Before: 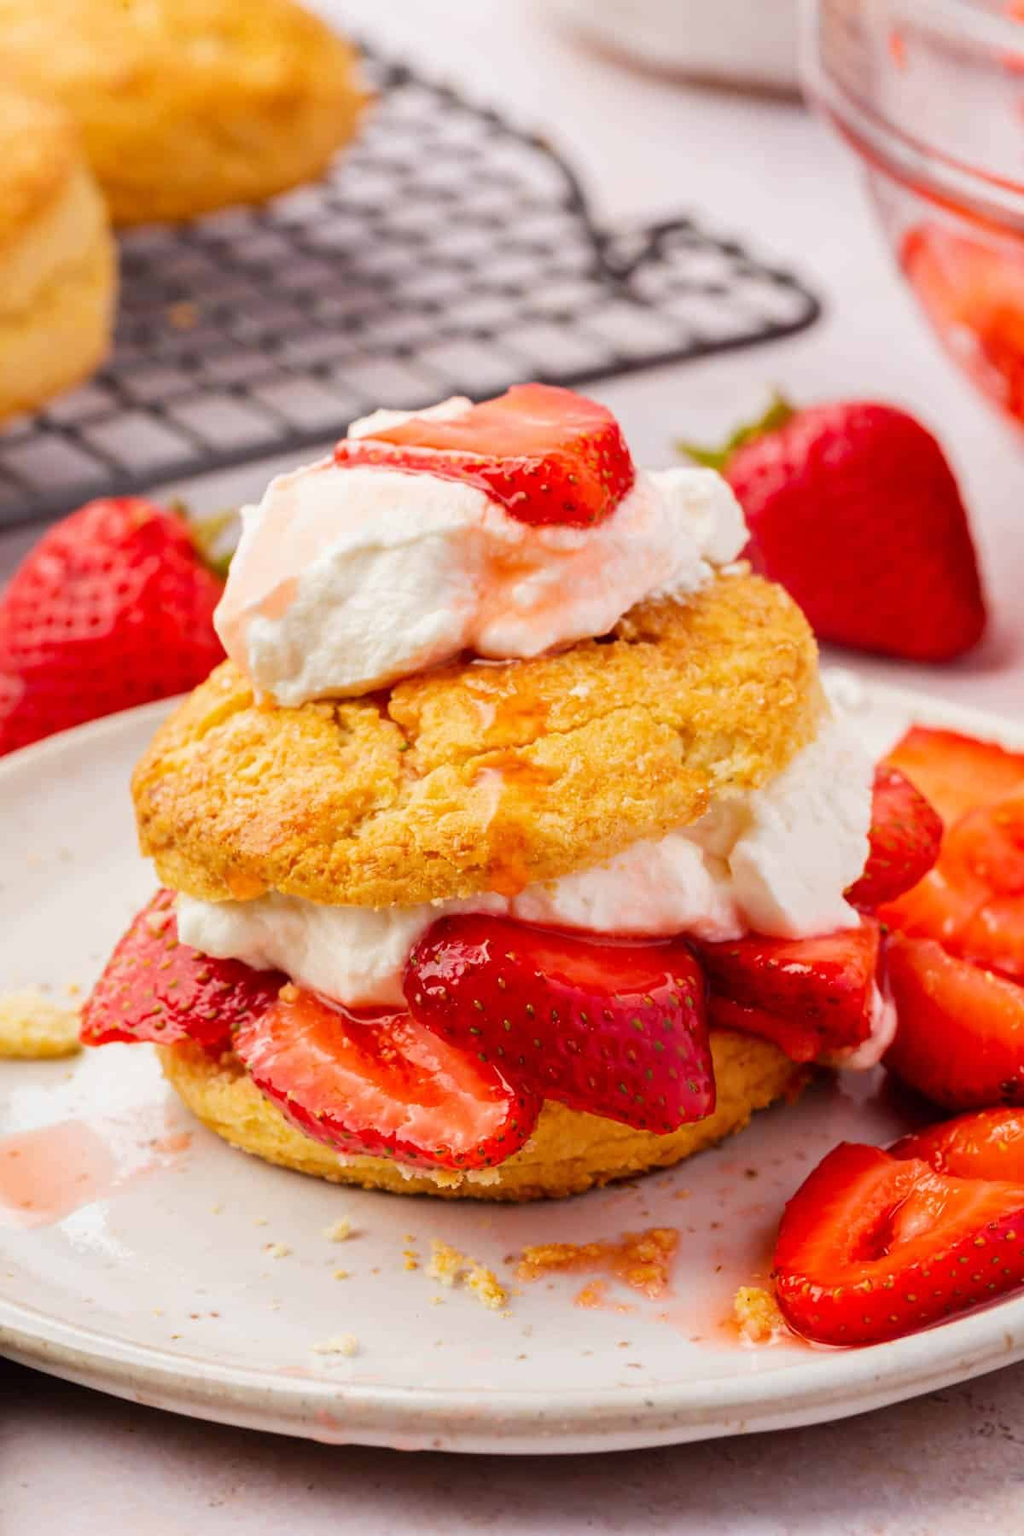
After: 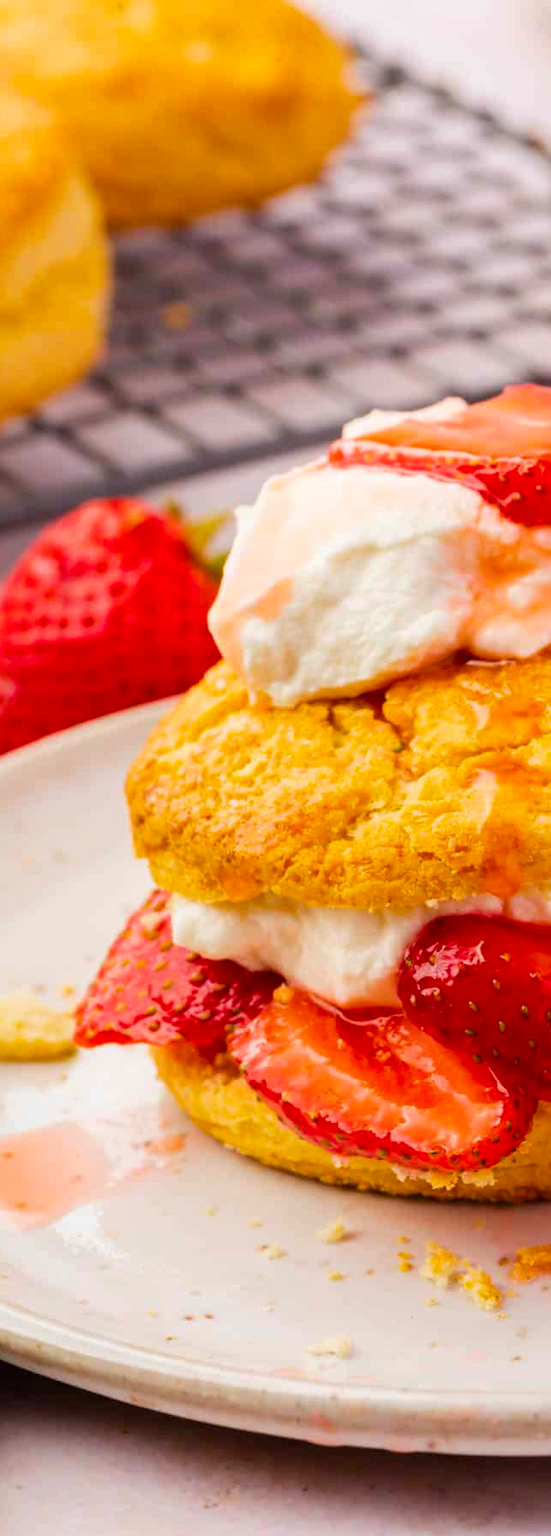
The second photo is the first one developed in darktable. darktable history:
tone equalizer: on, module defaults
color balance rgb: perceptual saturation grading › global saturation 20%, global vibrance 20%
crop: left 0.587%, right 45.588%, bottom 0.086%
bloom: size 9%, threshold 100%, strength 7%
